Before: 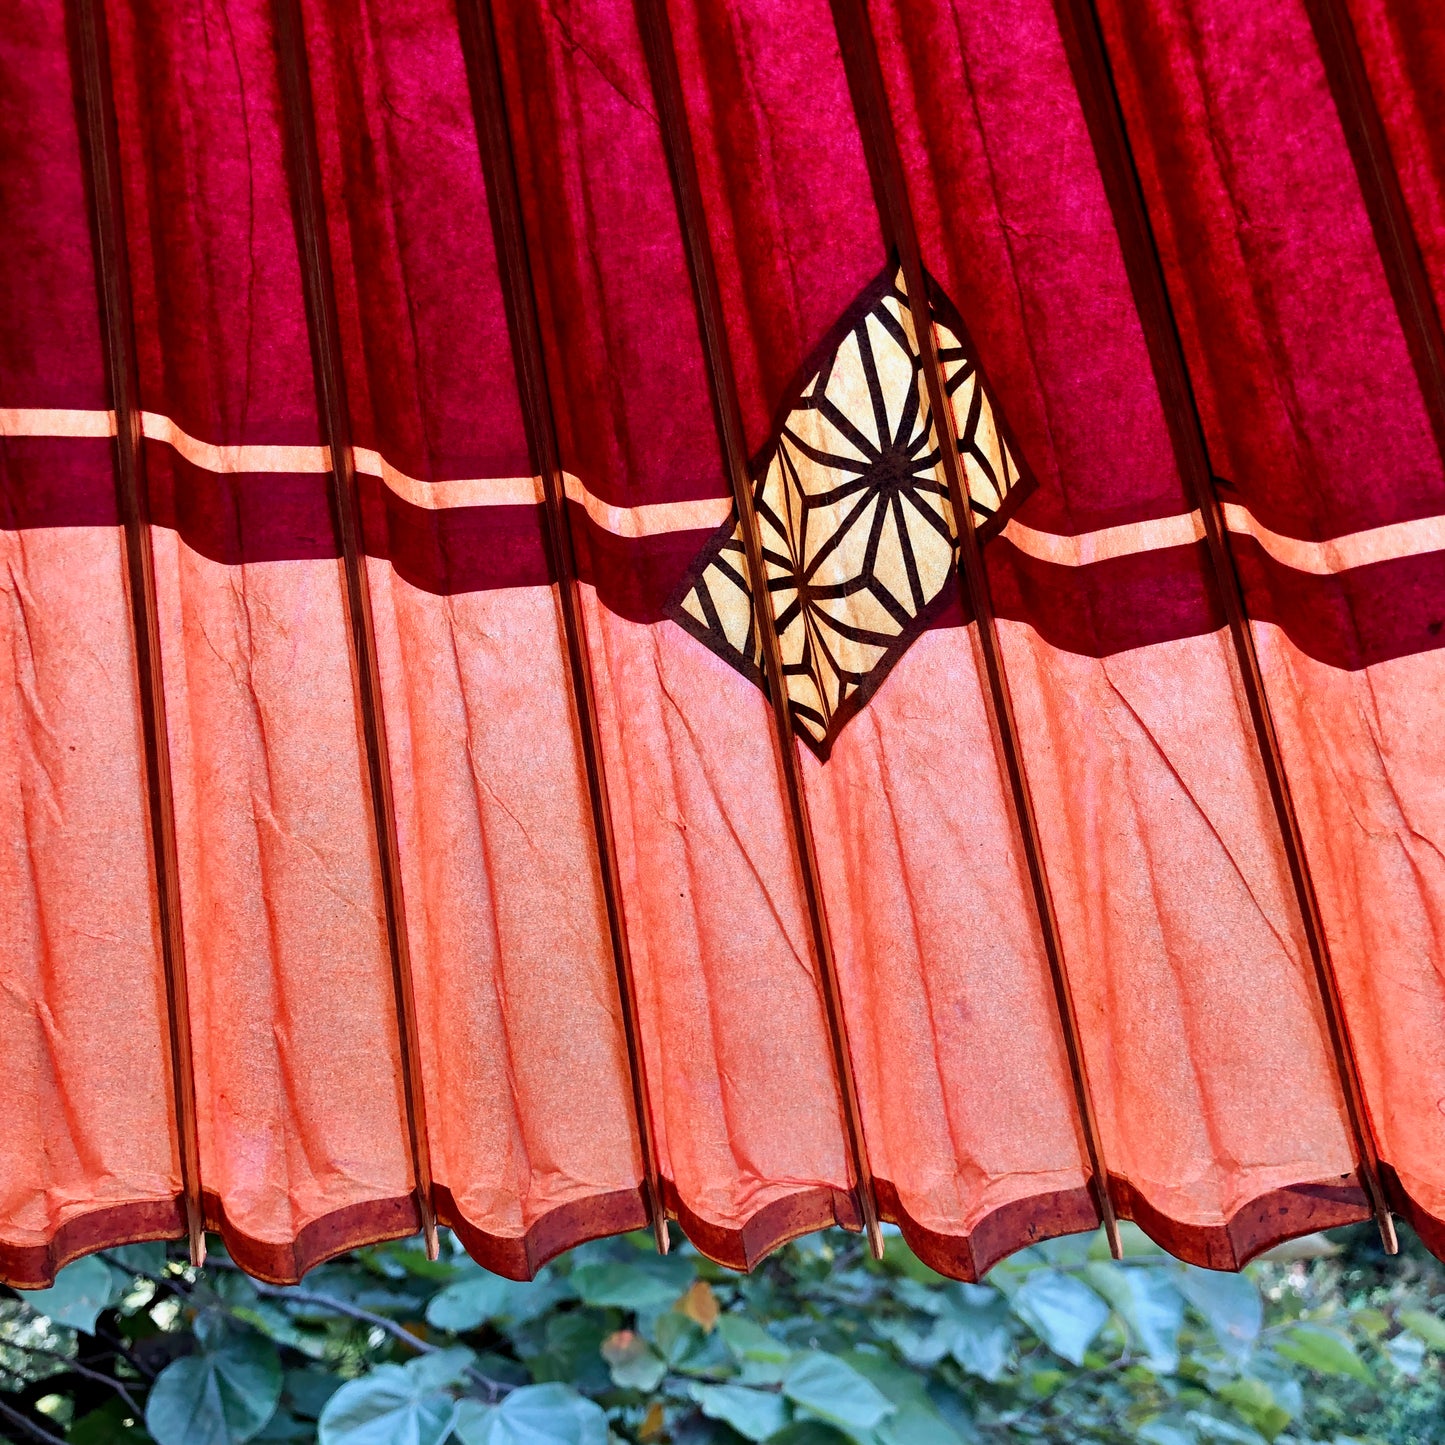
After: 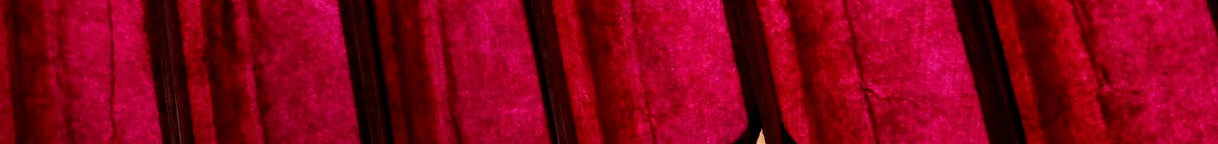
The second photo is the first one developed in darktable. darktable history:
filmic rgb: black relative exposure -5 EV, white relative exposure 3.5 EV, hardness 3.19, contrast 1.2, highlights saturation mix -50%
crop and rotate: left 9.644%, top 9.491%, right 6.021%, bottom 80.509%
